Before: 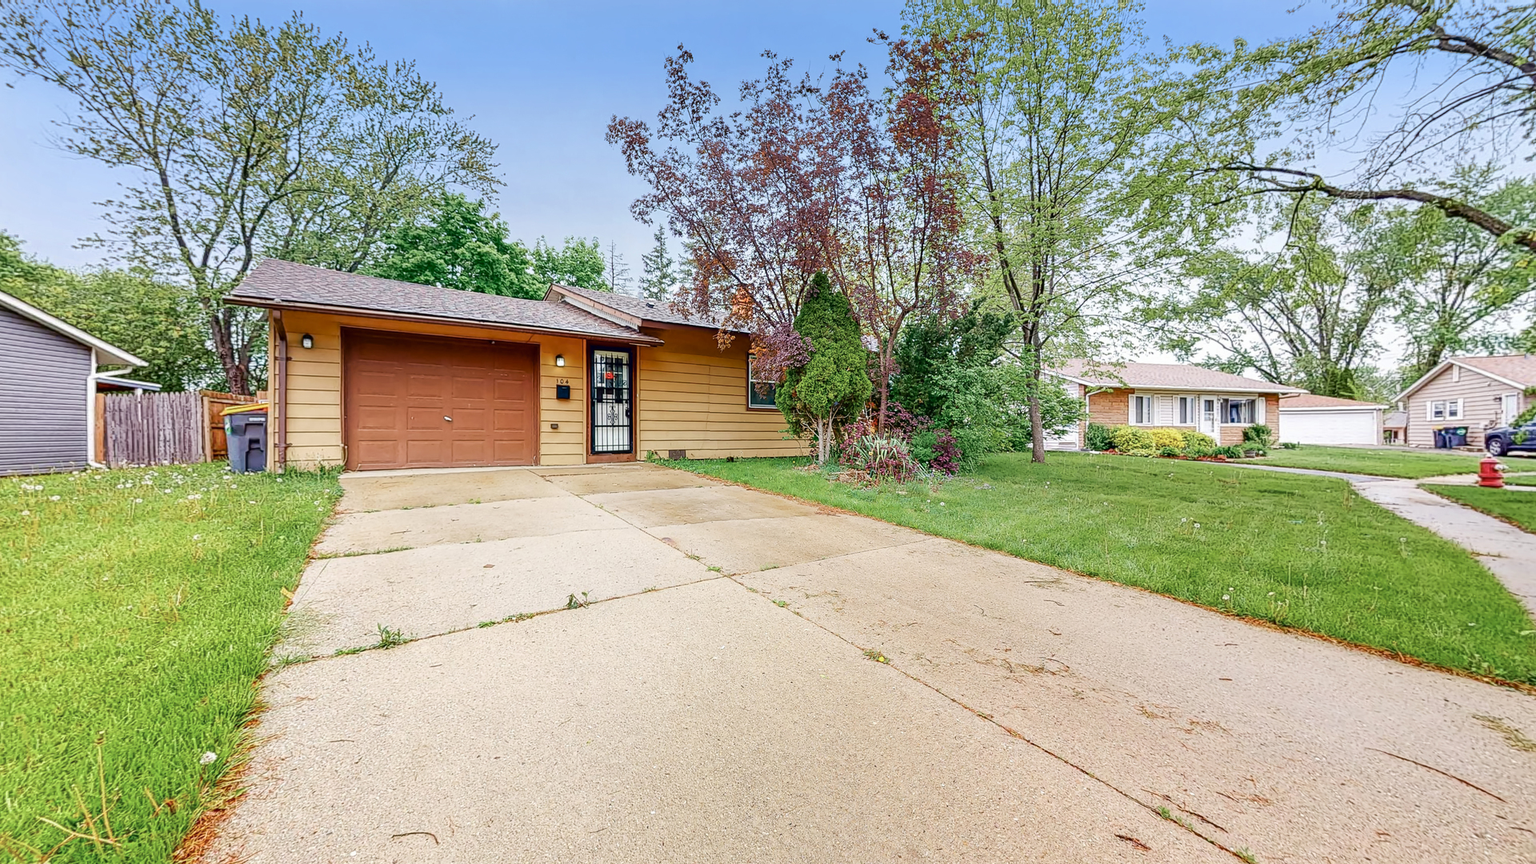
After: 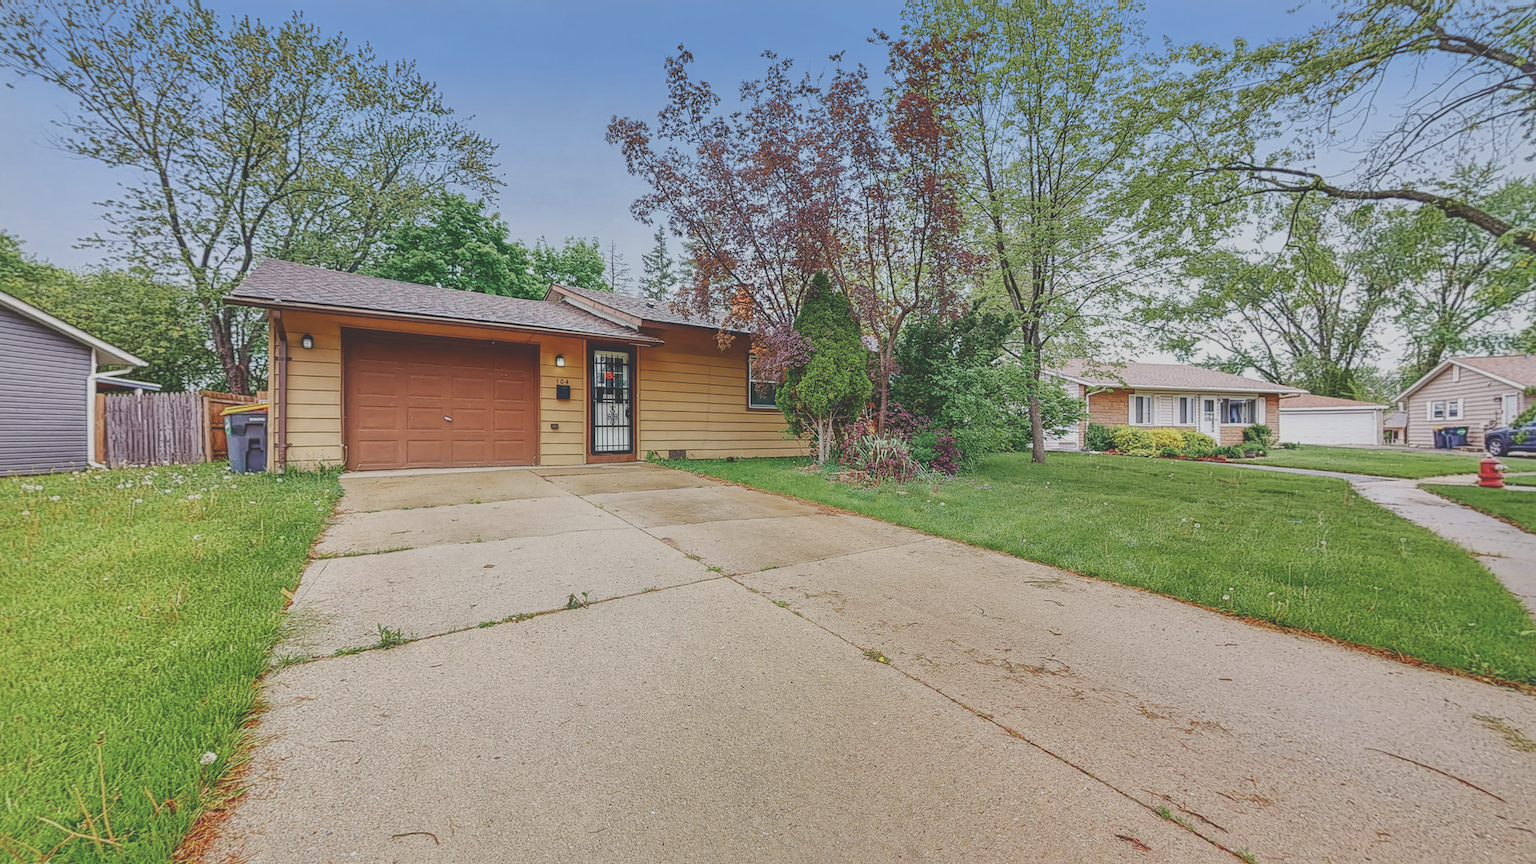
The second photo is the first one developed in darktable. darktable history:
exposure: black level correction -0.035, exposure -0.495 EV, compensate highlight preservation false
local contrast: mode bilateral grid, contrast 11, coarseness 24, detail 115%, midtone range 0.2
shadows and highlights: on, module defaults
